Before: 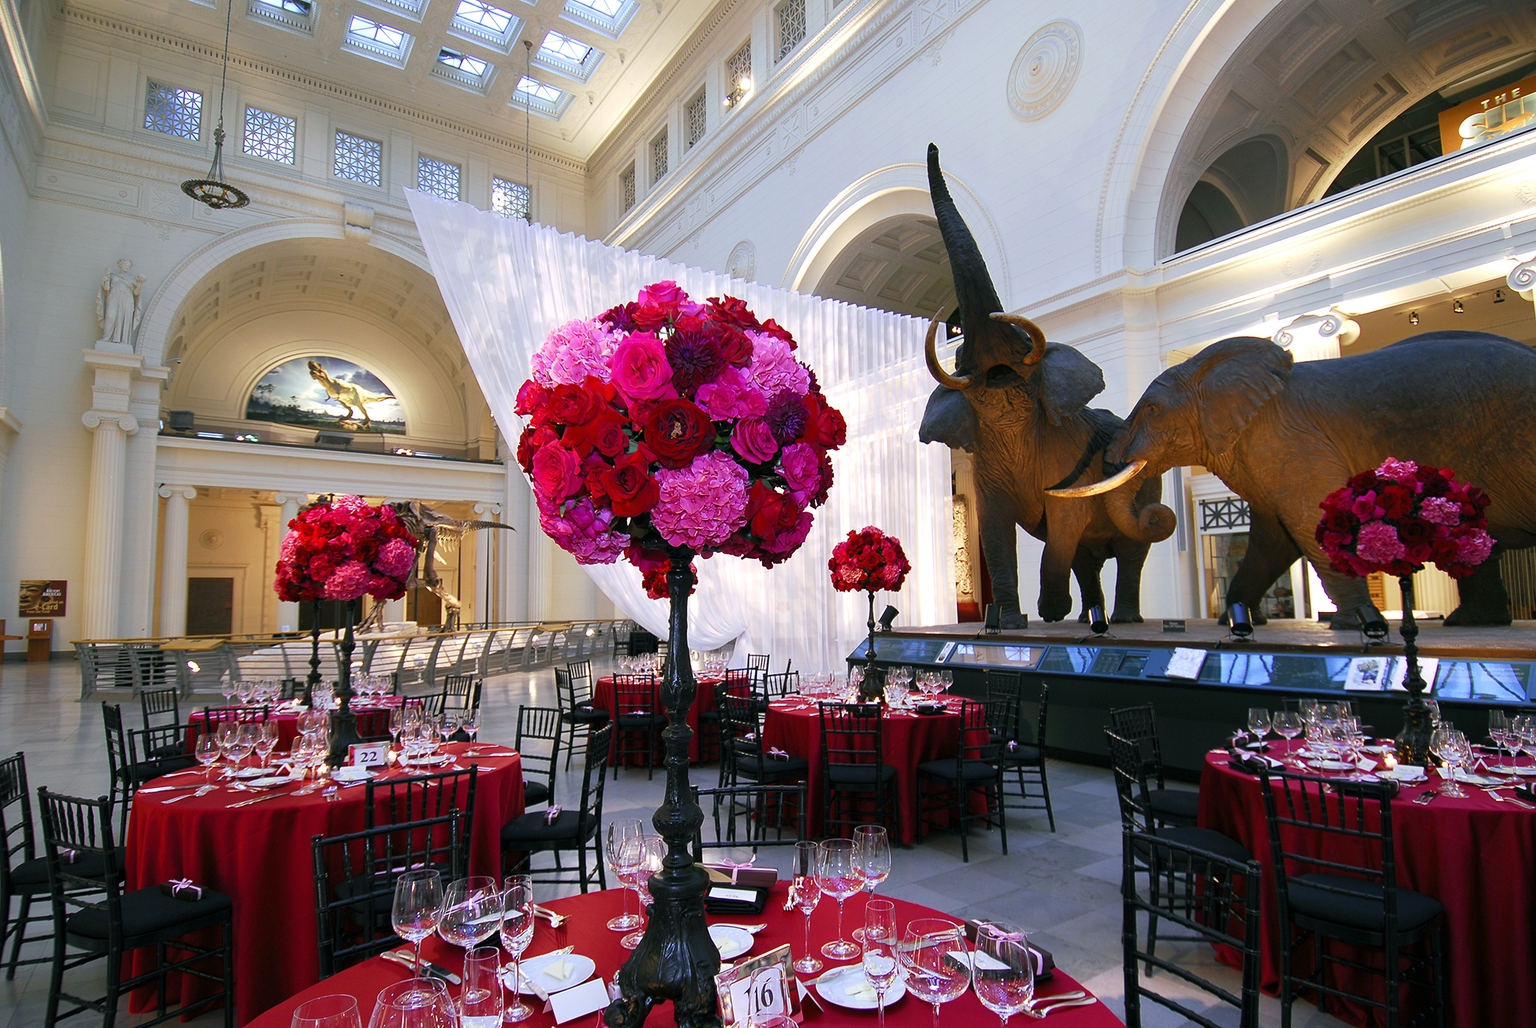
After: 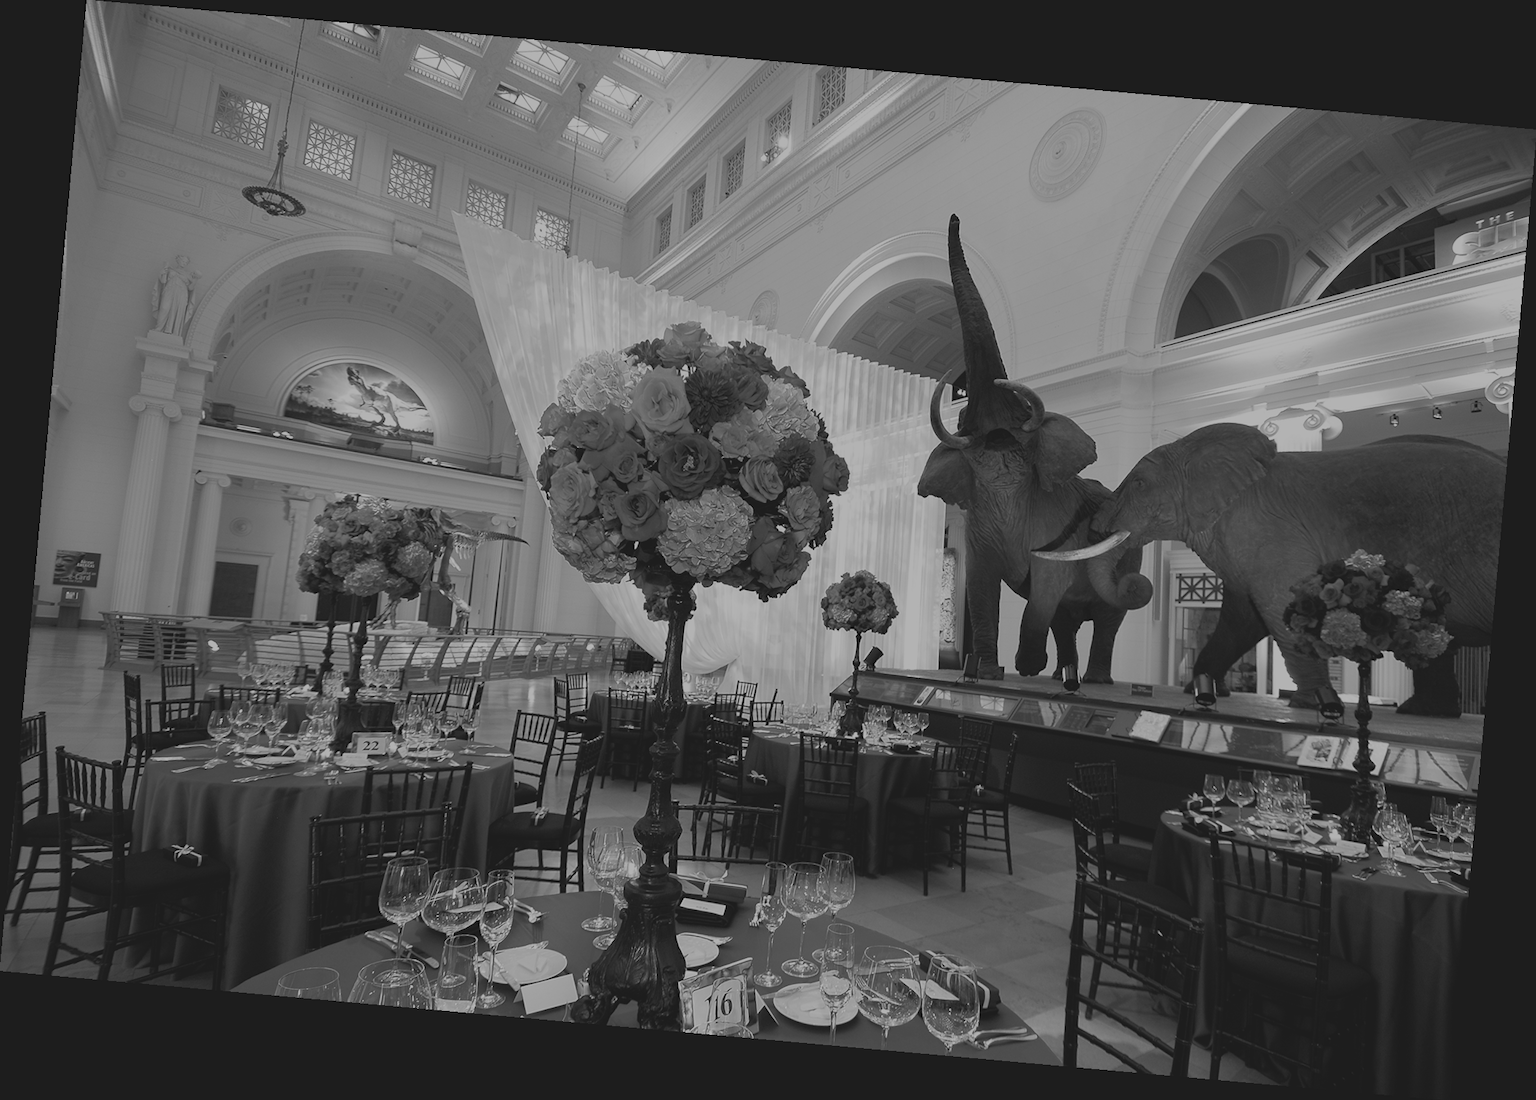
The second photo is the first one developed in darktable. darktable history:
rotate and perspective: rotation 5.12°, automatic cropping off
colorize: hue 41.44°, saturation 22%, source mix 60%, lightness 10.61%
white balance: red 0.98, blue 1.61
monochrome: on, module defaults
